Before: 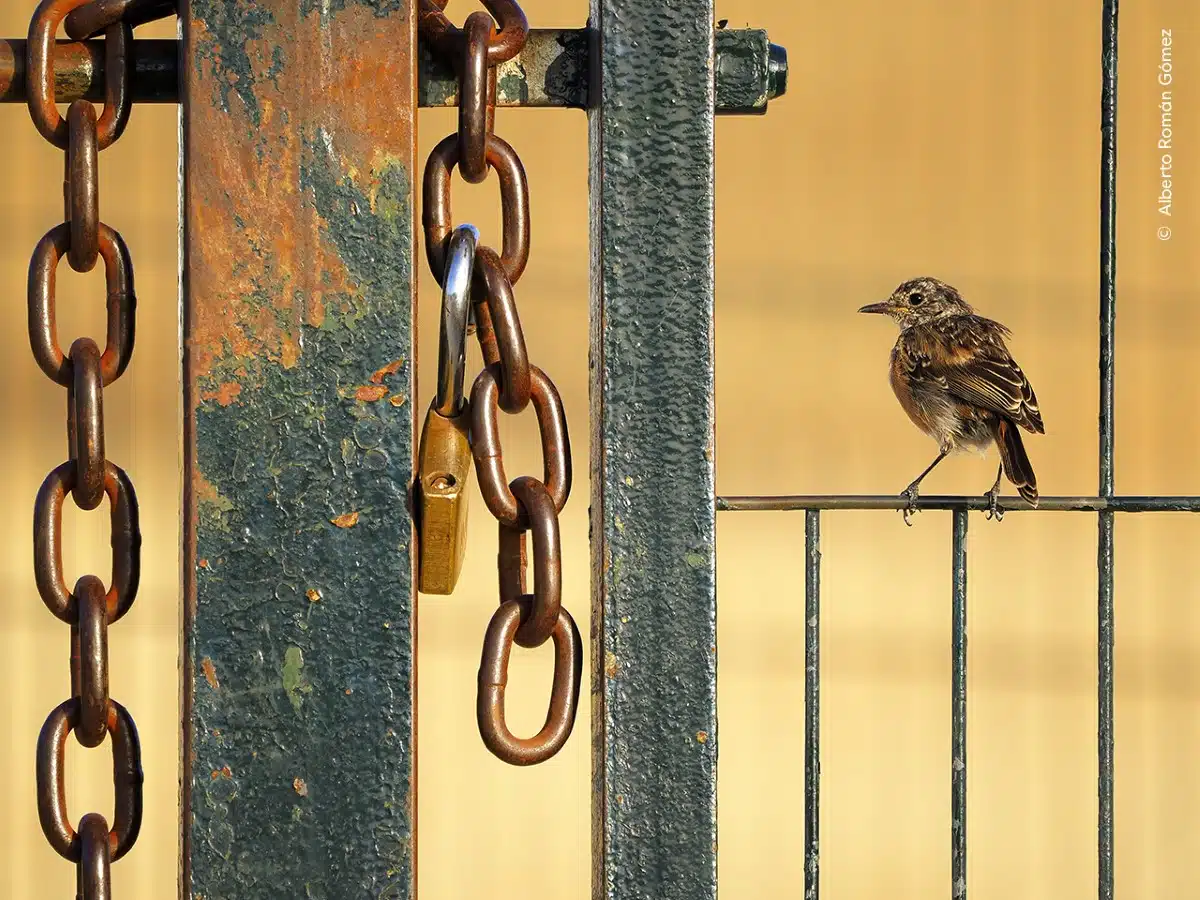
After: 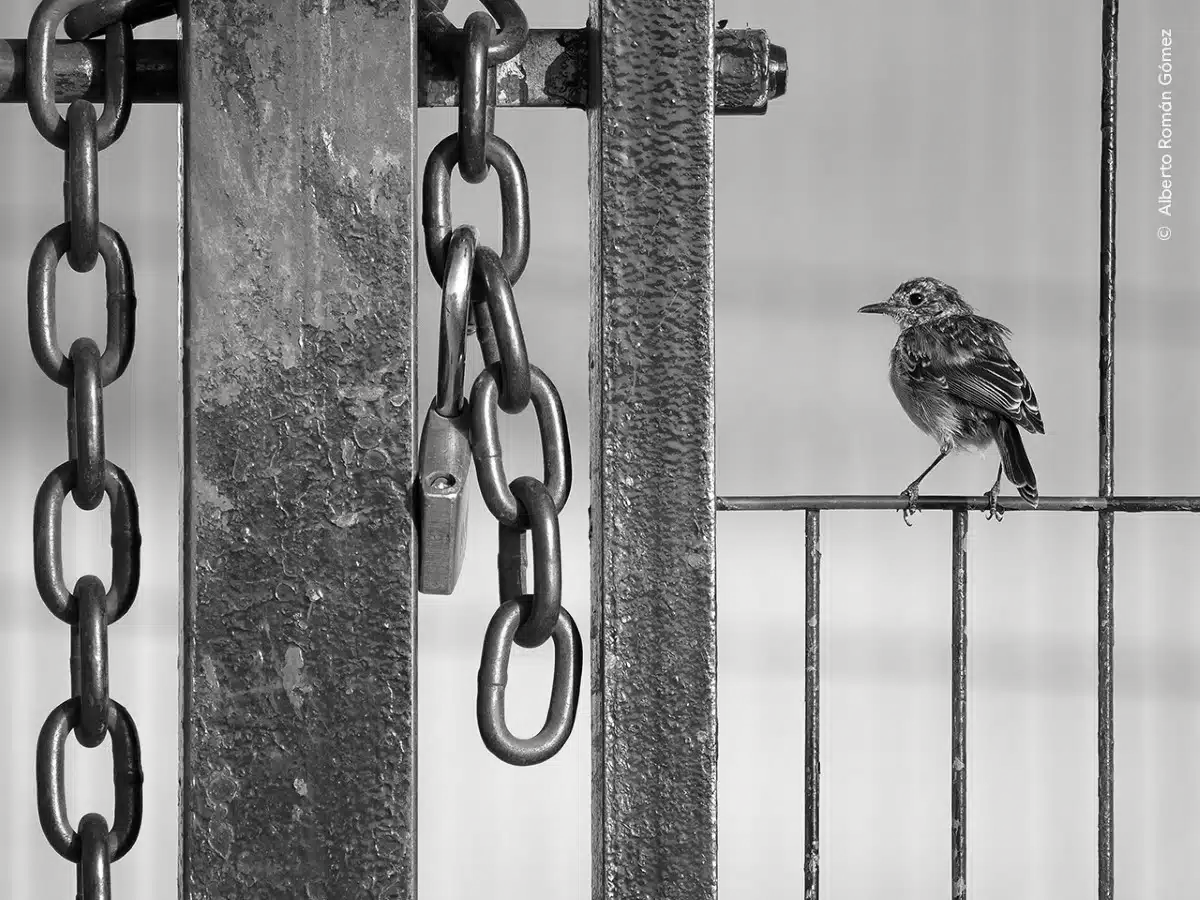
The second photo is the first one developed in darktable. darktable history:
contrast brightness saturation: saturation -0.989
